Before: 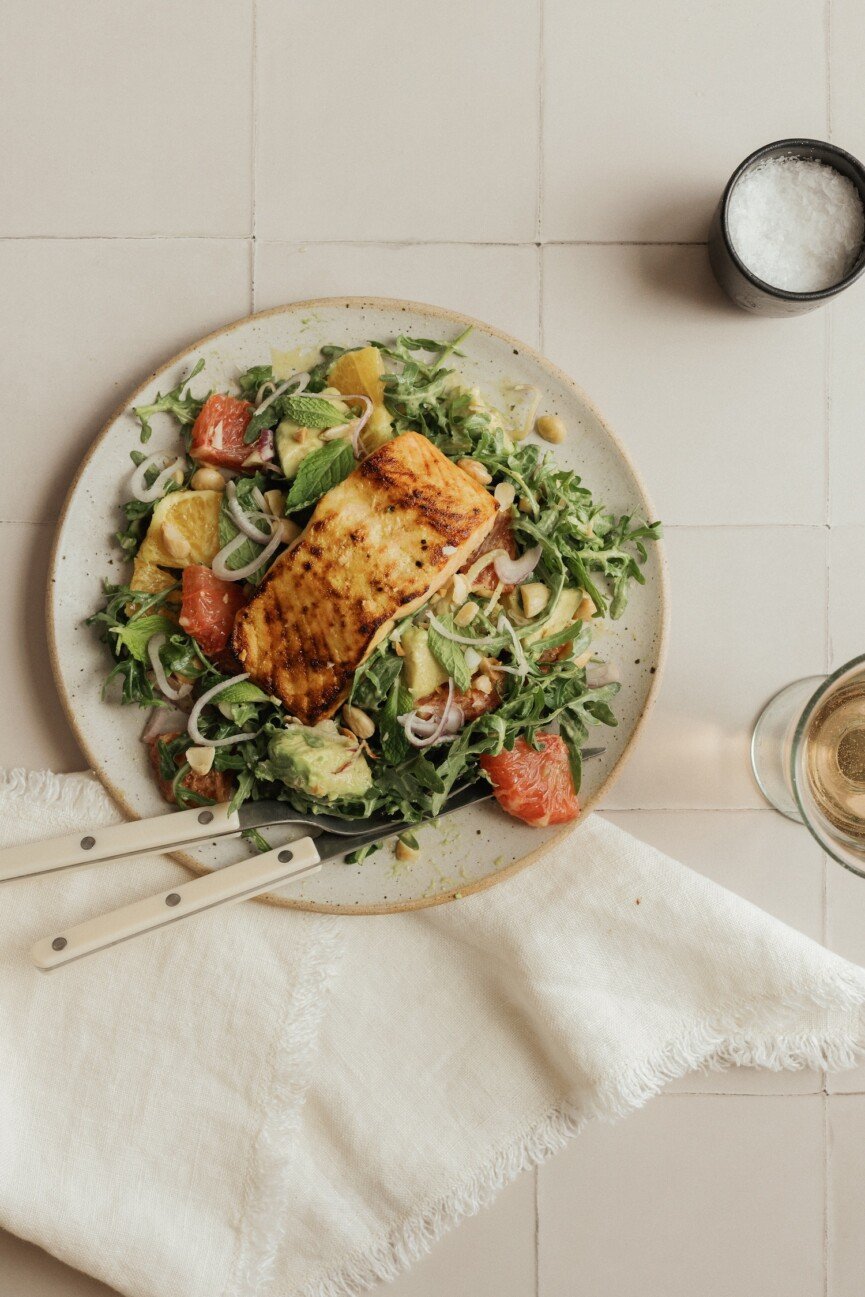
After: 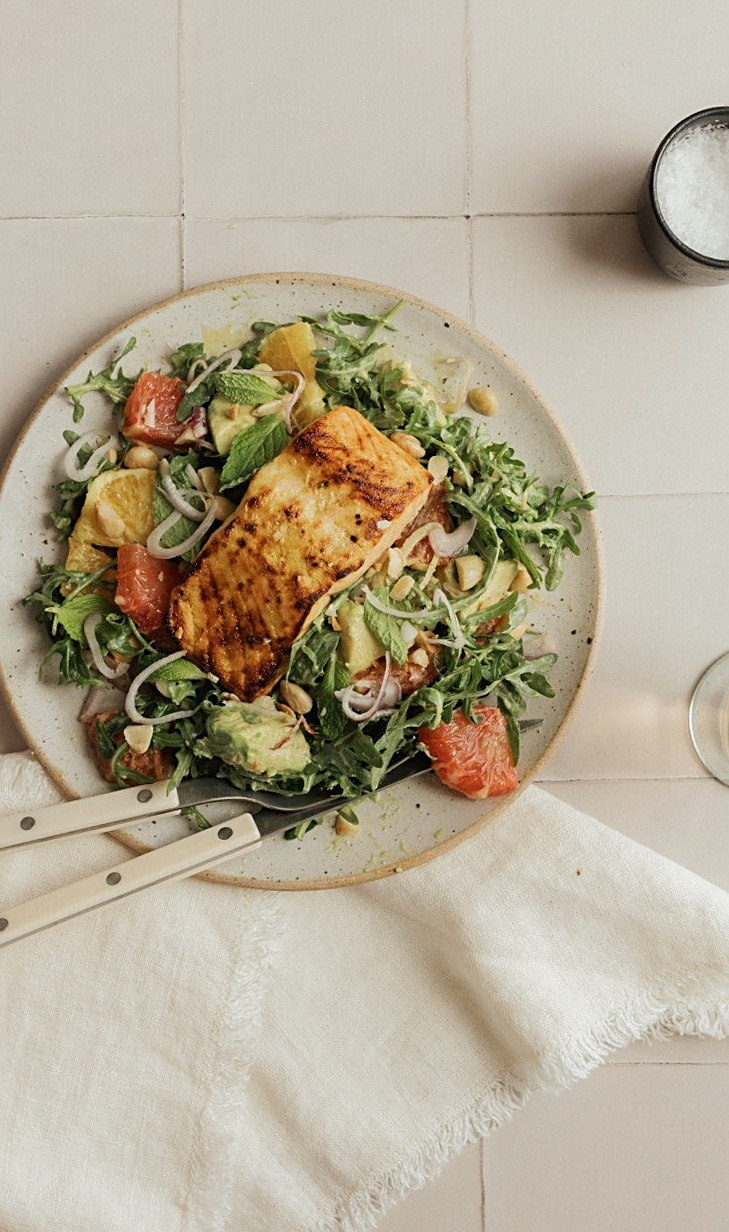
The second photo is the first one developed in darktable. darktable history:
crop: left 7.598%, right 7.873%
rotate and perspective: rotation -1°, crop left 0.011, crop right 0.989, crop top 0.025, crop bottom 0.975
sharpen: on, module defaults
